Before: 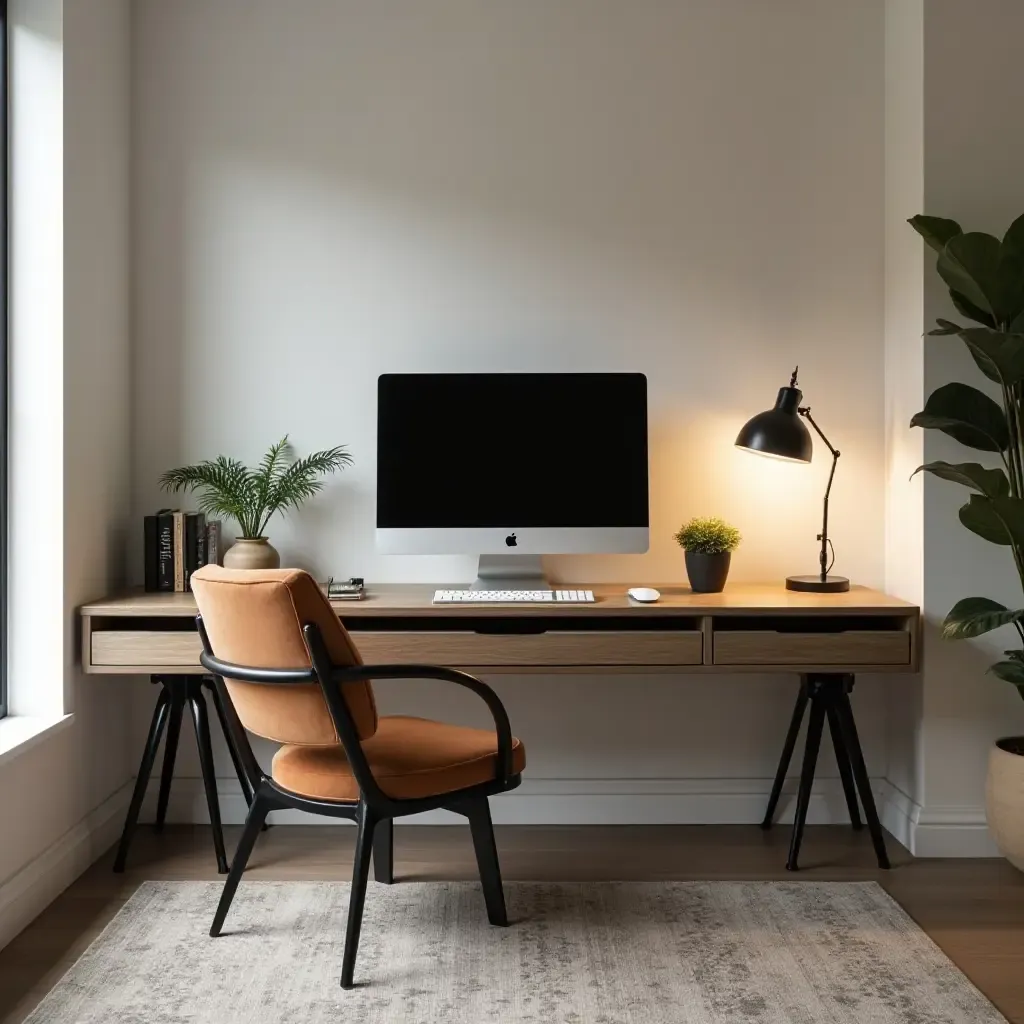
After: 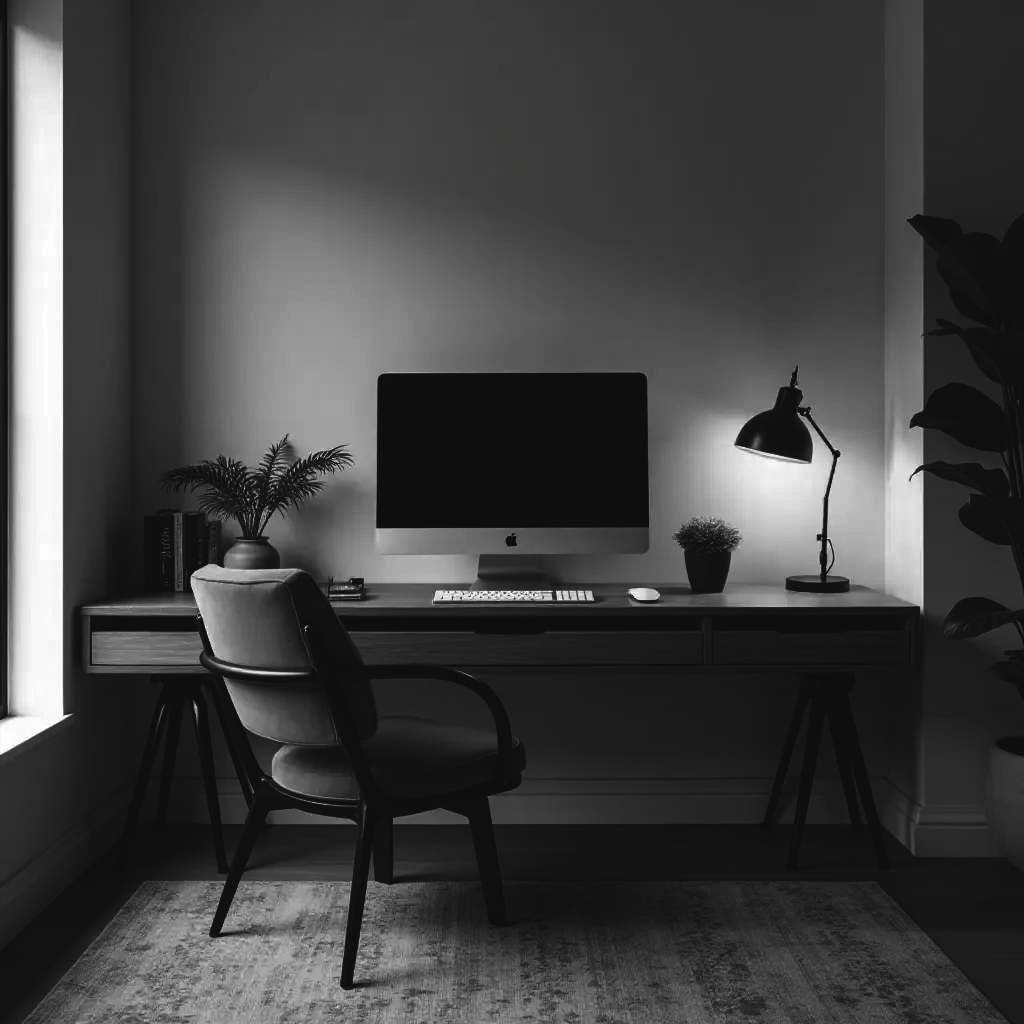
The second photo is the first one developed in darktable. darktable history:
contrast brightness saturation: contrast 0.016, brightness -0.998, saturation -0.998
exposure: black level correction -0.086, compensate exposure bias true, compensate highlight preservation false
